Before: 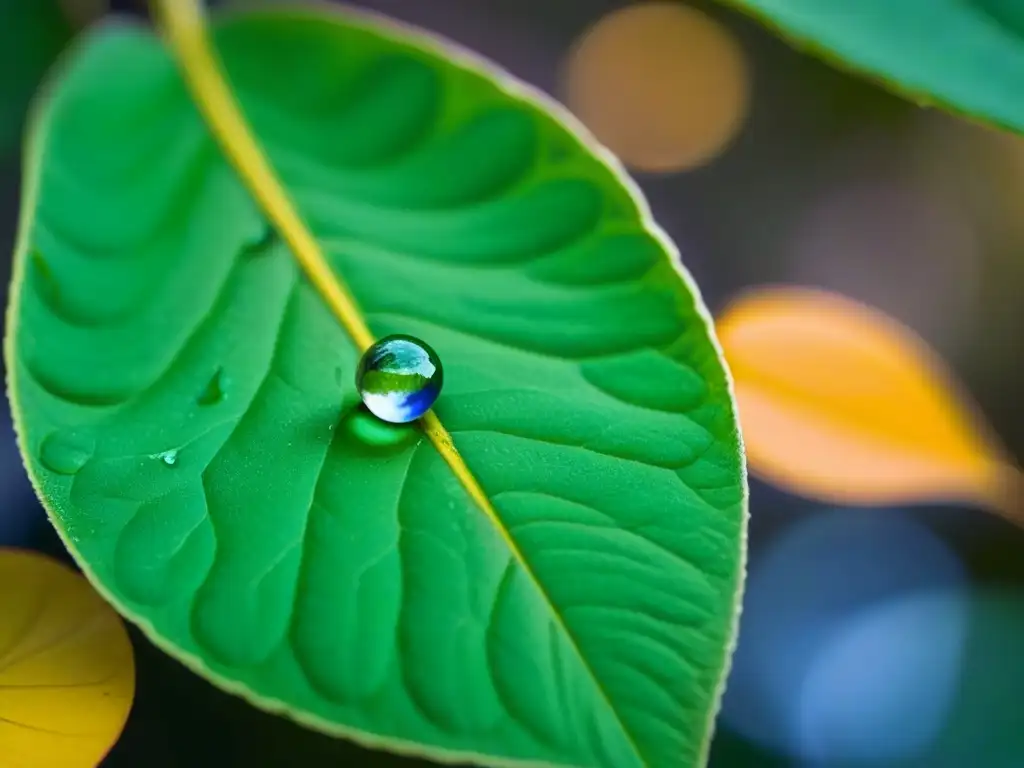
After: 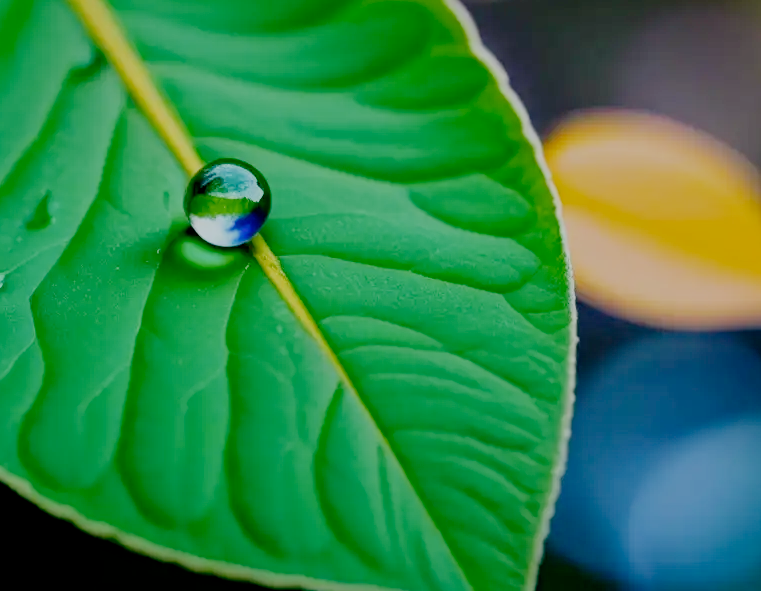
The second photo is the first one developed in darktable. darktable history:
filmic rgb: middle gray luminance 17.9%, black relative exposure -7.54 EV, white relative exposure 8.46 EV, target black luminance 0%, hardness 2.23, latitude 19.08%, contrast 0.885, highlights saturation mix 5.82%, shadows ↔ highlights balance 10.26%, preserve chrominance no, color science v3 (2019), use custom middle-gray values true
crop: left 16.845%, top 22.93%, right 8.787%
haze removal: compatibility mode true, adaptive false
